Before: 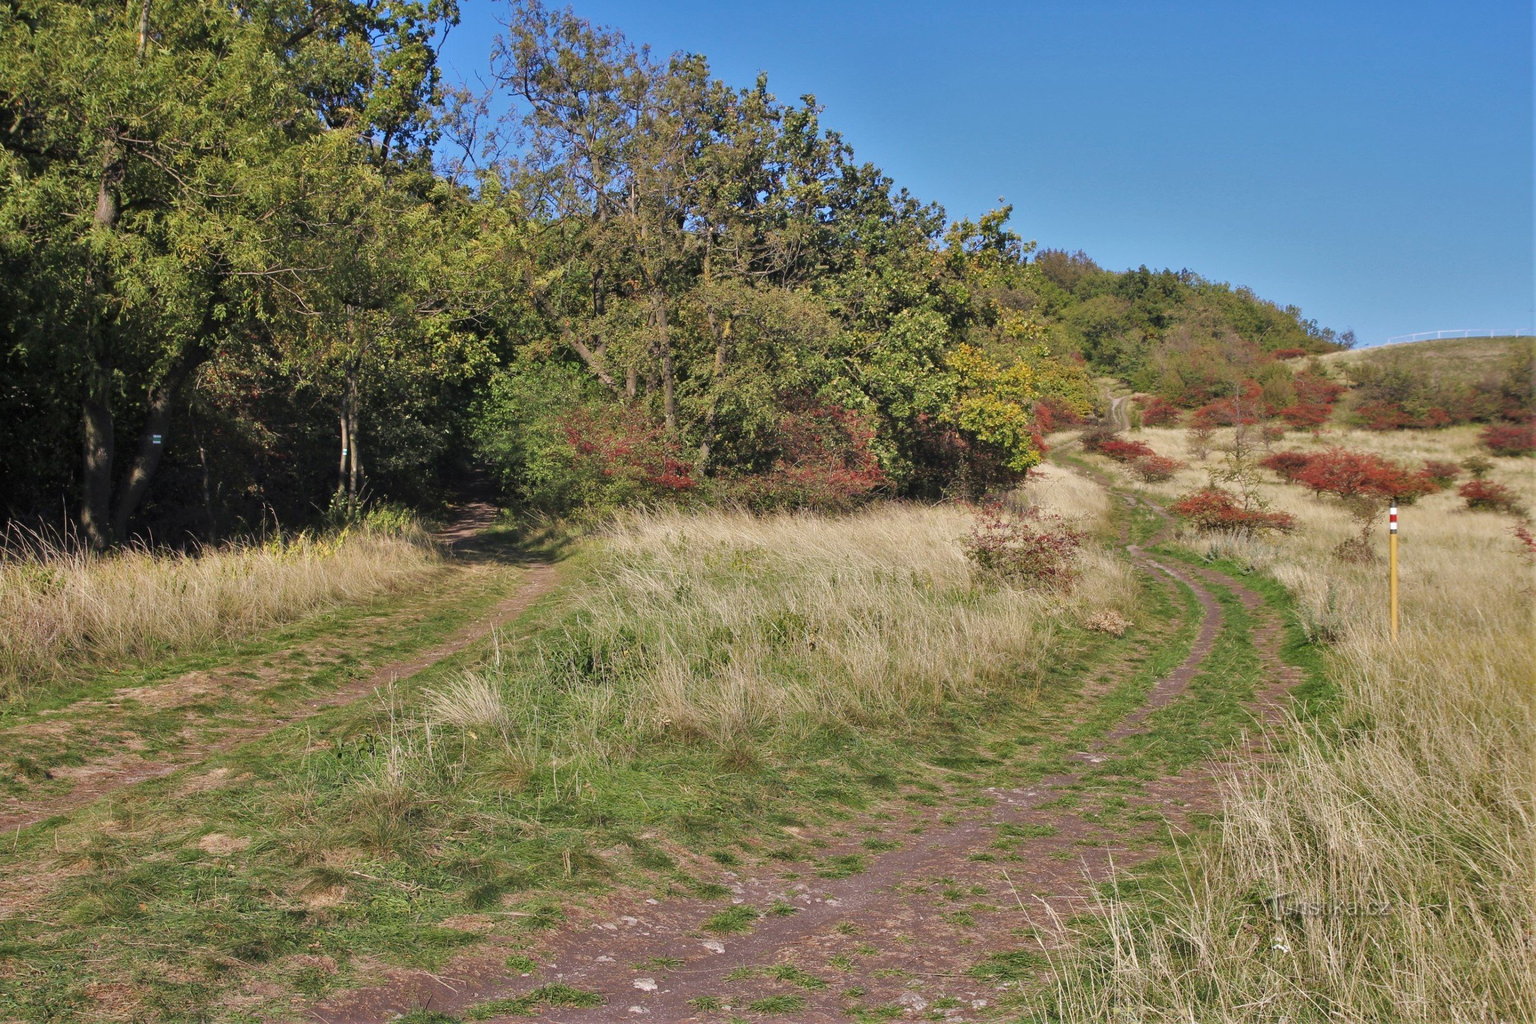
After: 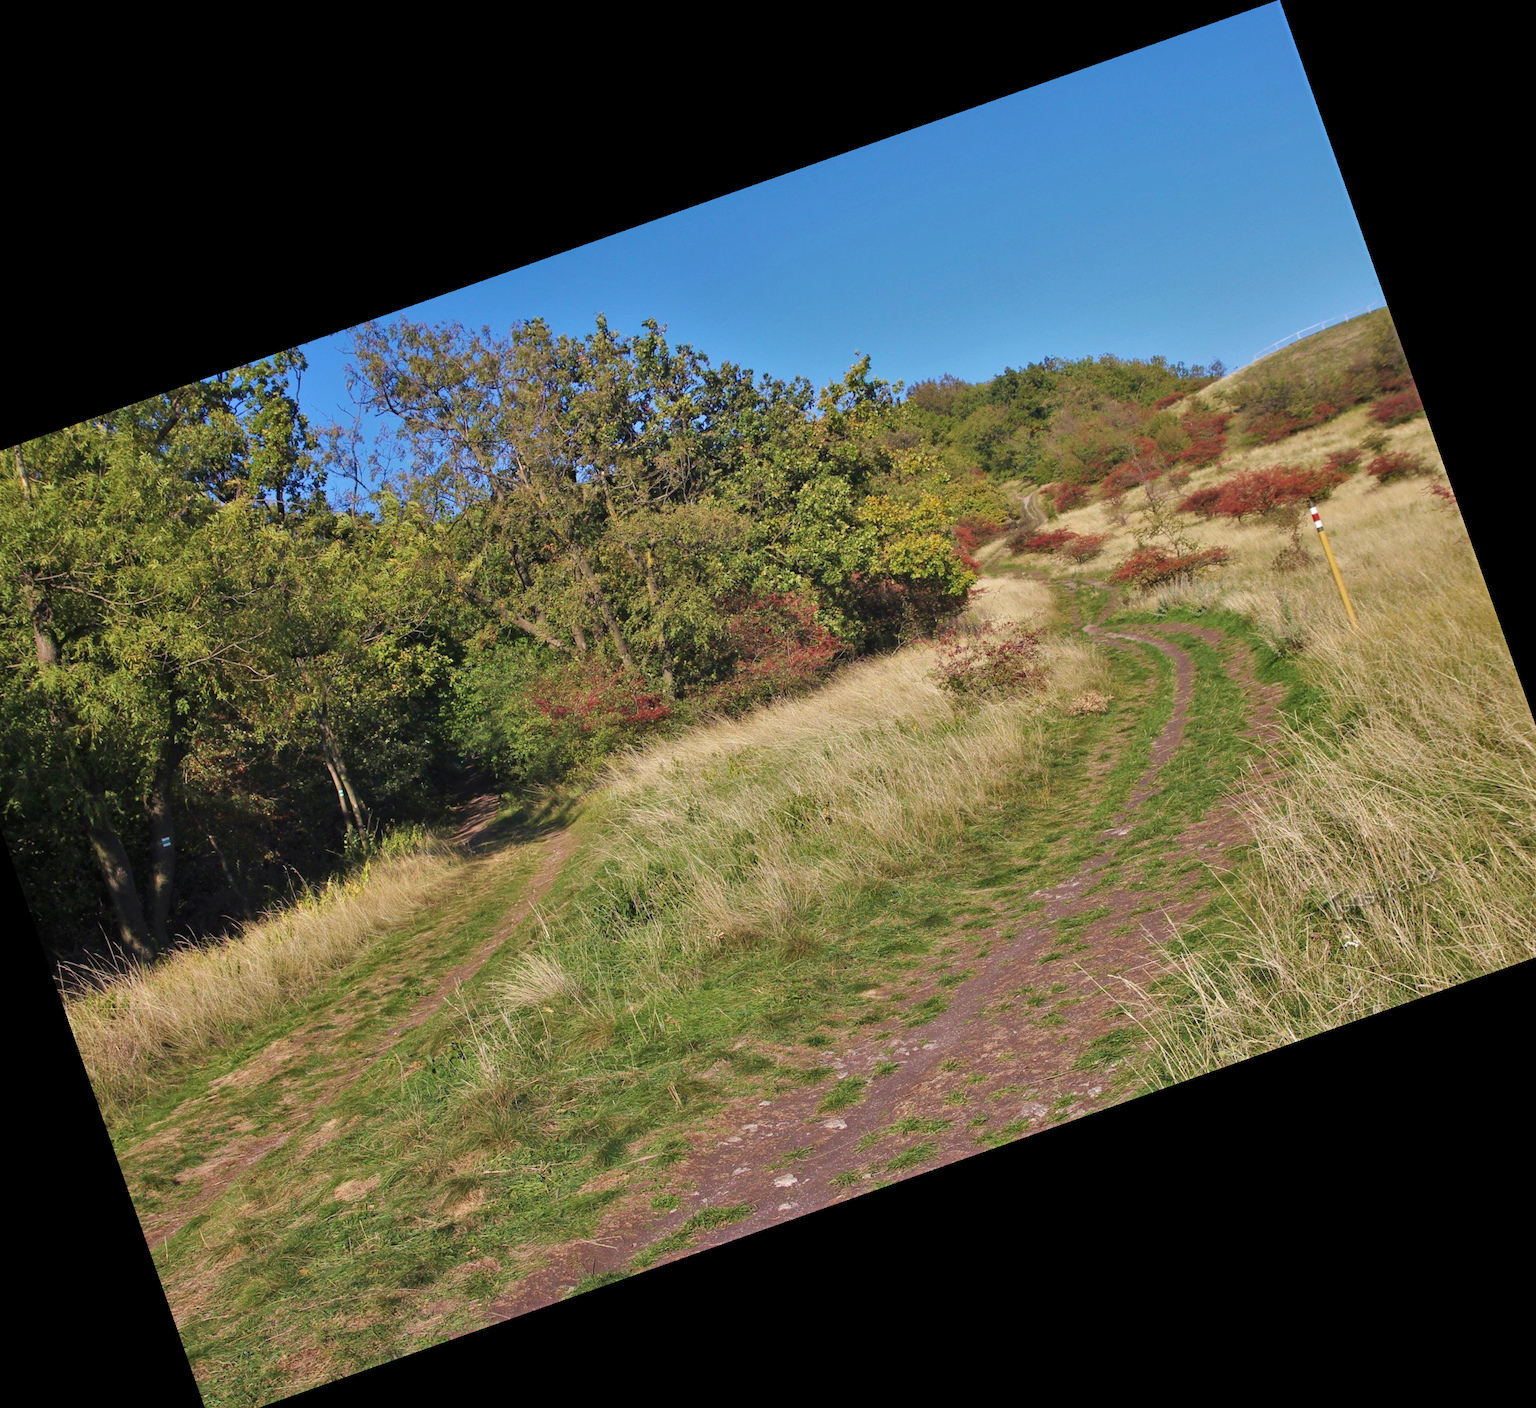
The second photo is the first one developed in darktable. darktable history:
crop and rotate: angle 19.43°, left 6.812%, right 4.125%, bottom 1.087%
velvia: strength 29%
